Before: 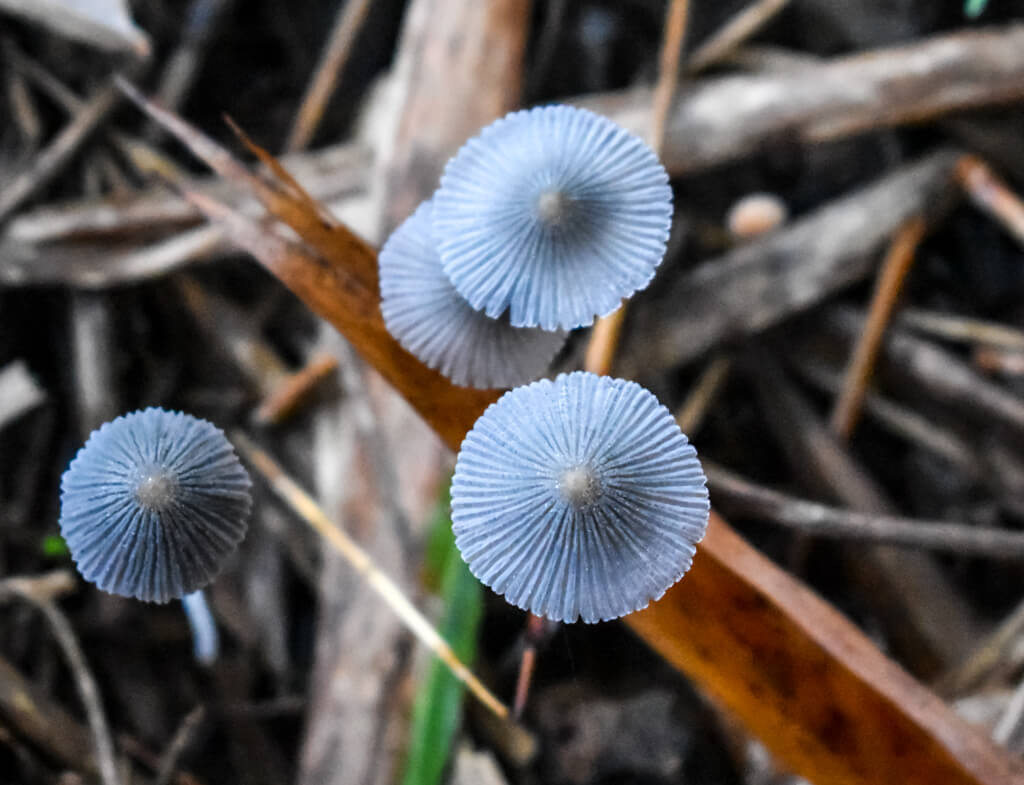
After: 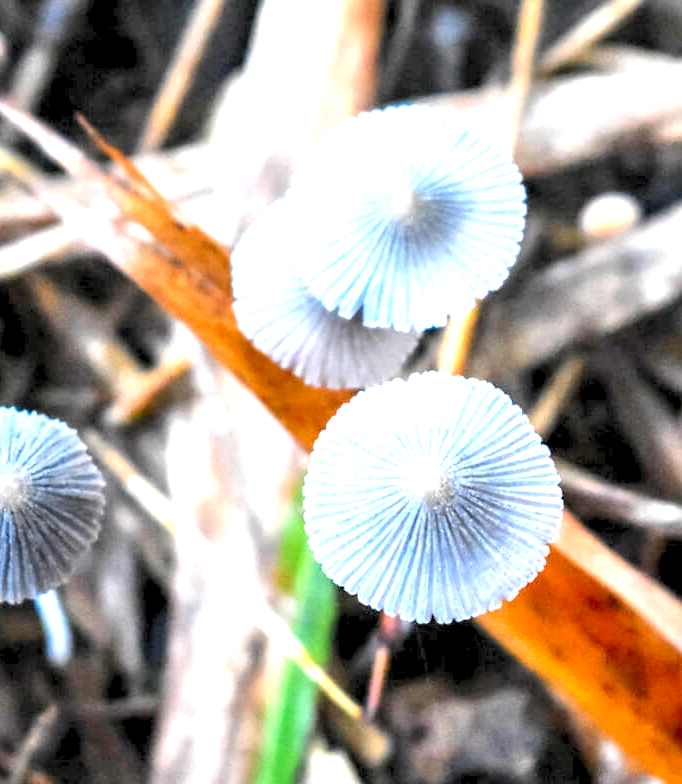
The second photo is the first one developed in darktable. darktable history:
crop and rotate: left 14.39%, right 18.959%
exposure: black level correction 0, exposure 1.102 EV, compensate highlight preservation false
levels: levels [0.036, 0.364, 0.827]
